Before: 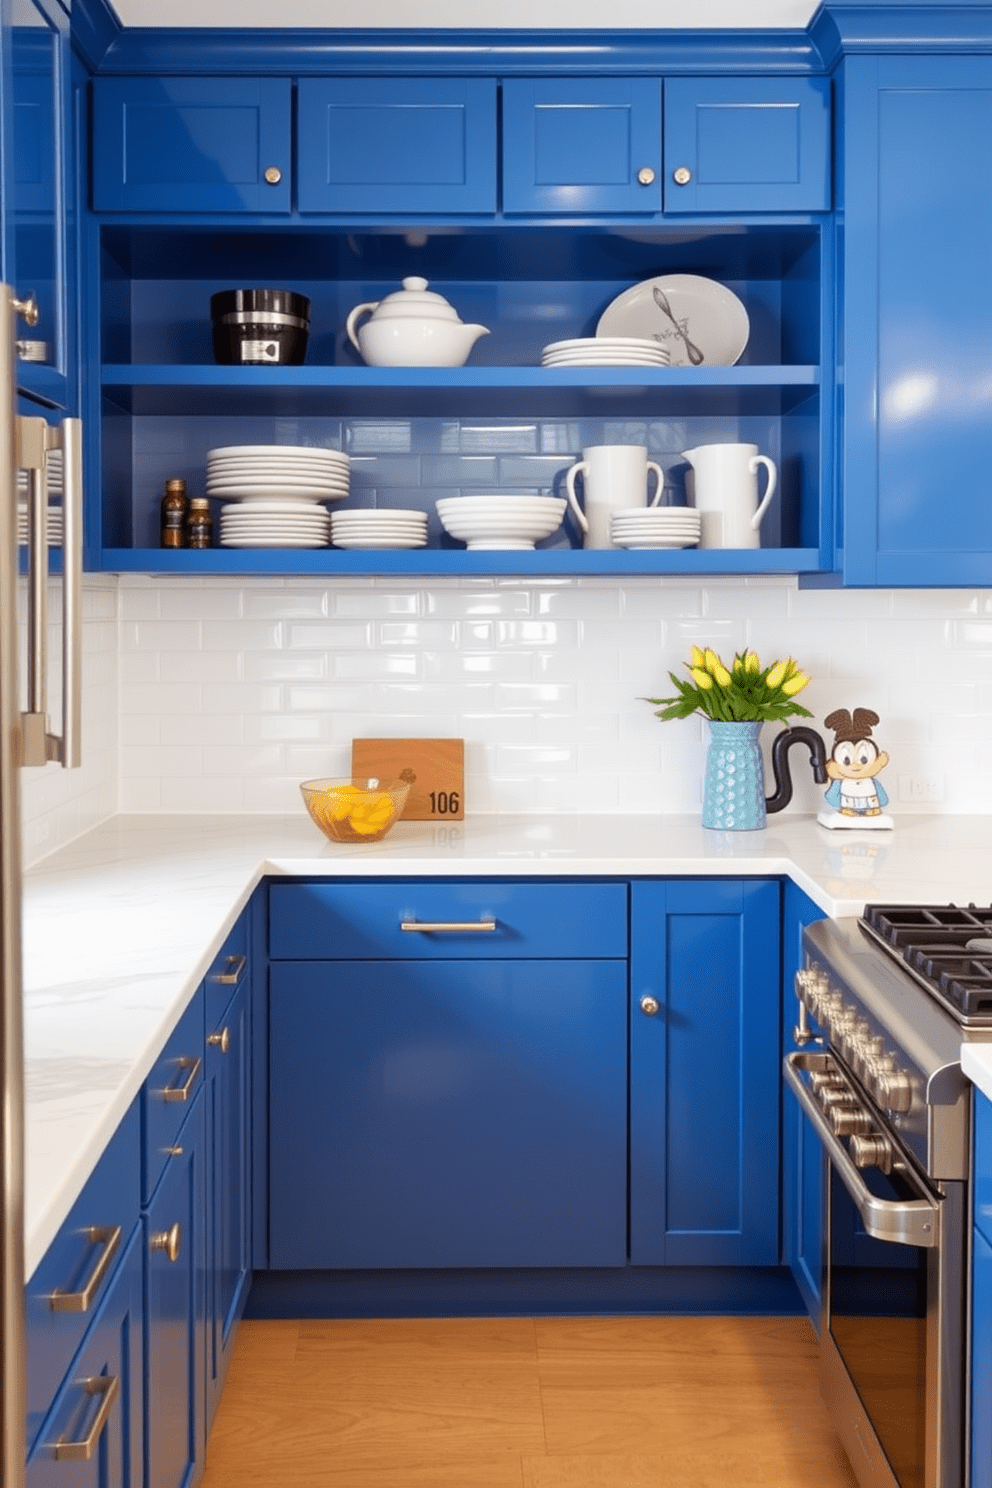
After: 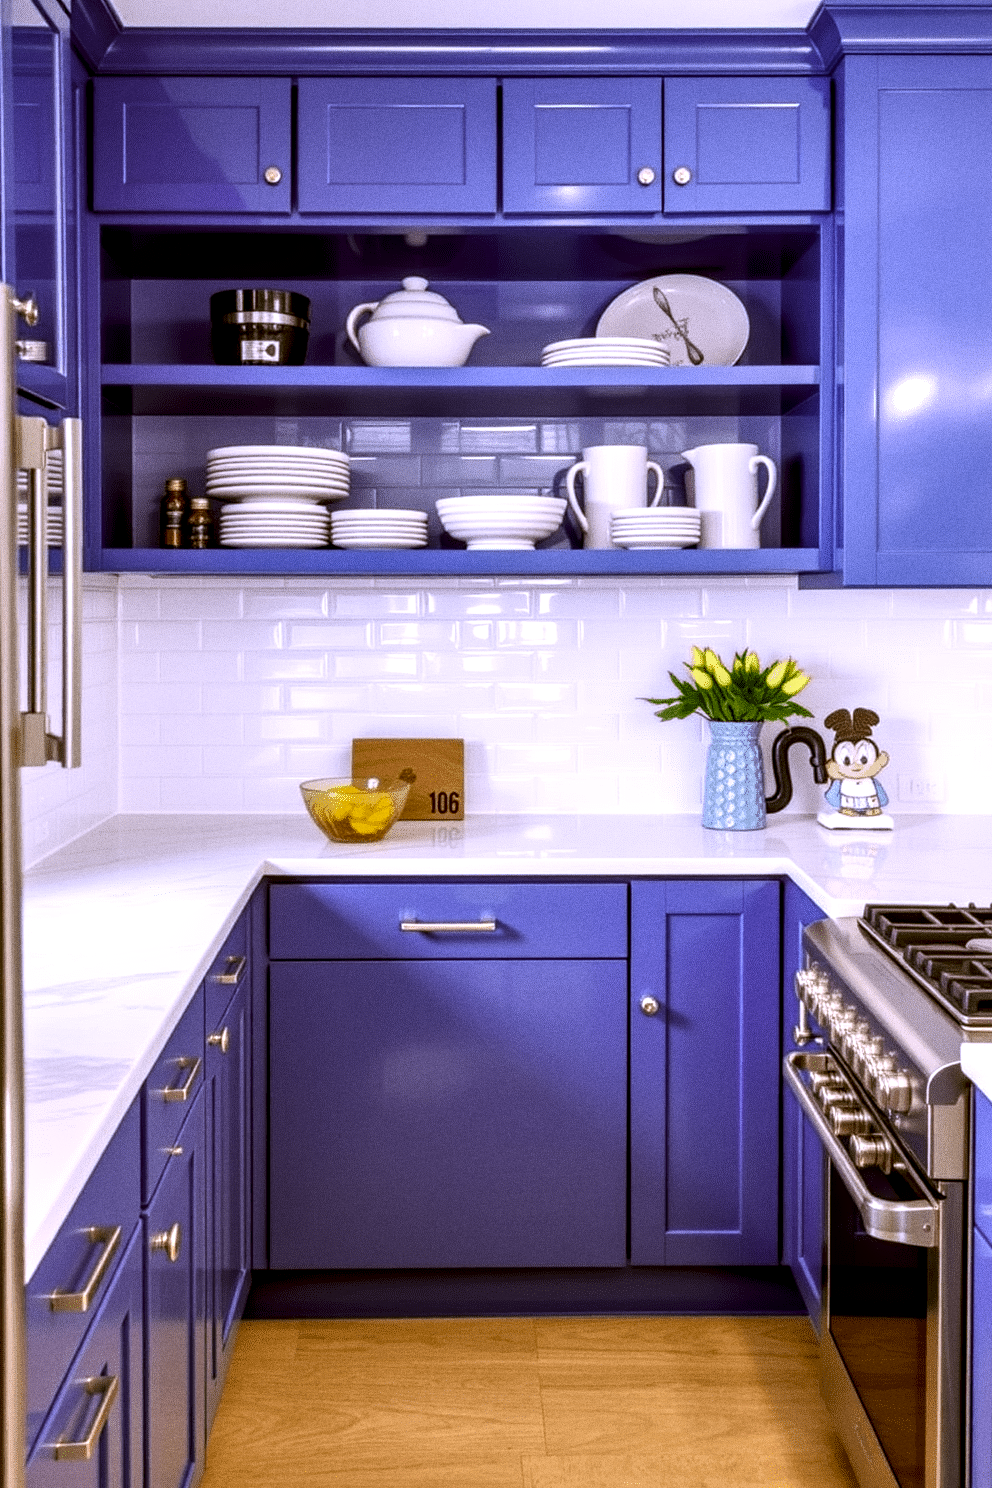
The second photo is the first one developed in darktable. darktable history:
grain: on, module defaults
white balance: red 0.871, blue 1.249
color correction: highlights a* 8.98, highlights b* 15.09, shadows a* -0.49, shadows b* 26.52
color calibration: illuminant as shot in camera, x 0.358, y 0.373, temperature 4628.91 K
local contrast: highlights 19%, detail 186%
